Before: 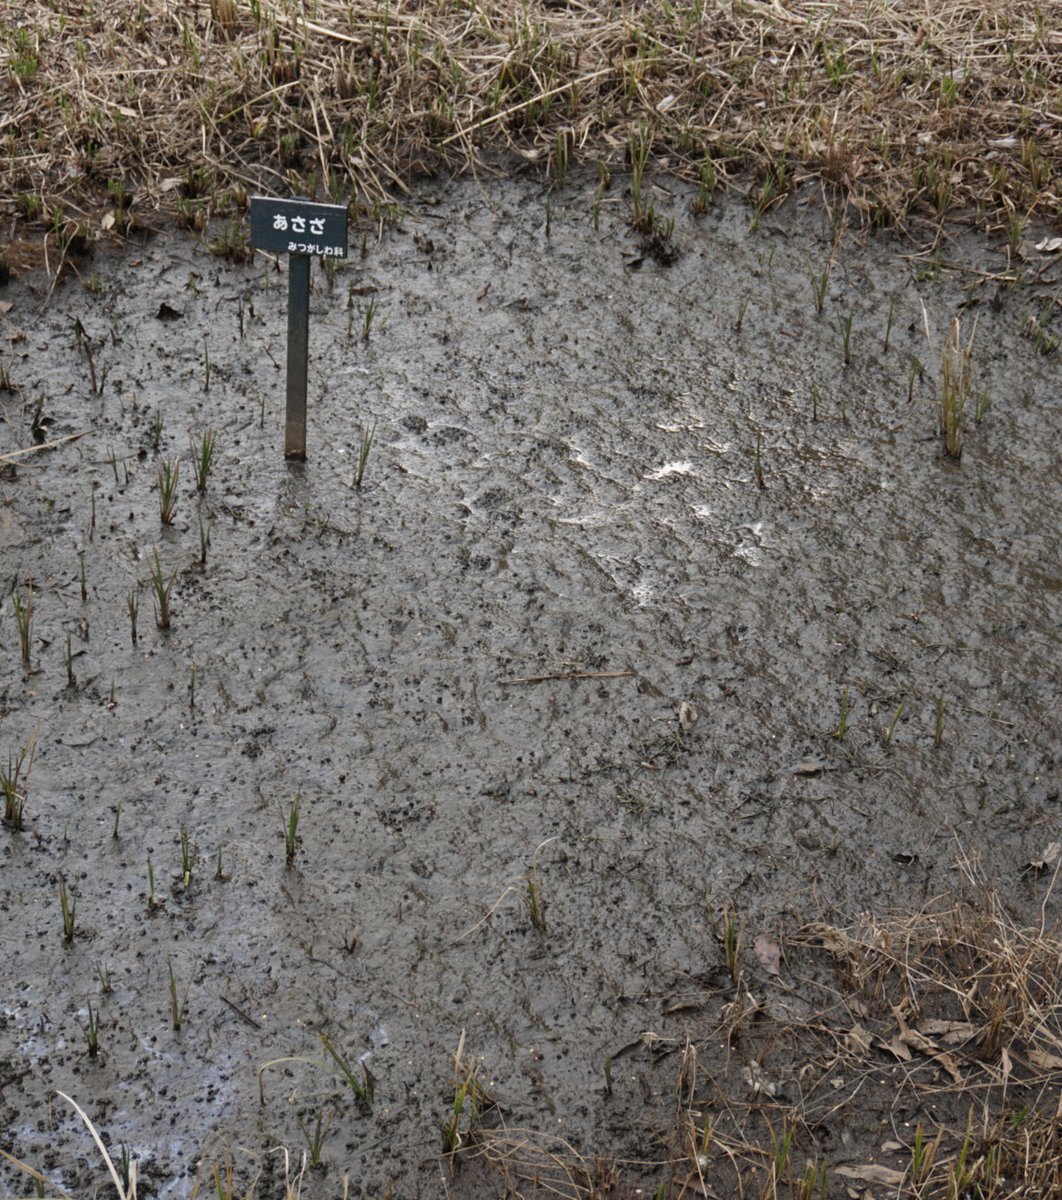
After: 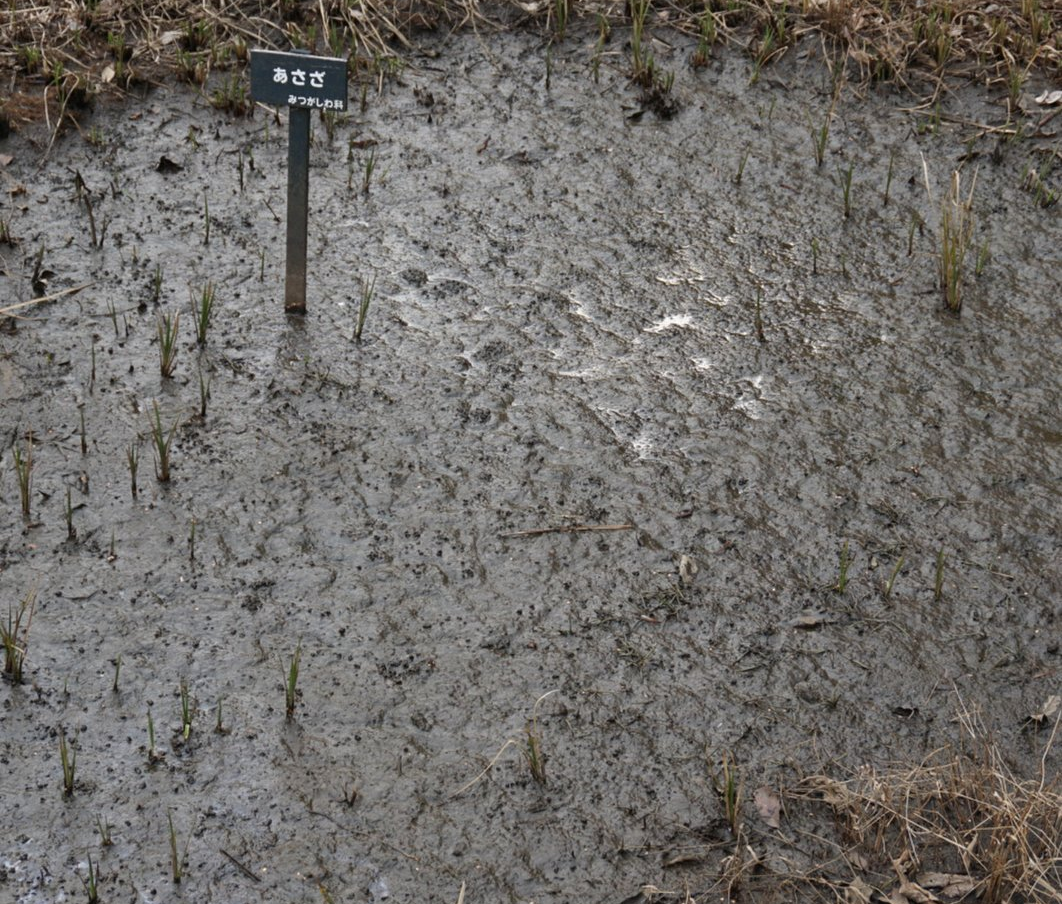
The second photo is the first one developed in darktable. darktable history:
crop and rotate: top 12.262%, bottom 12.4%
